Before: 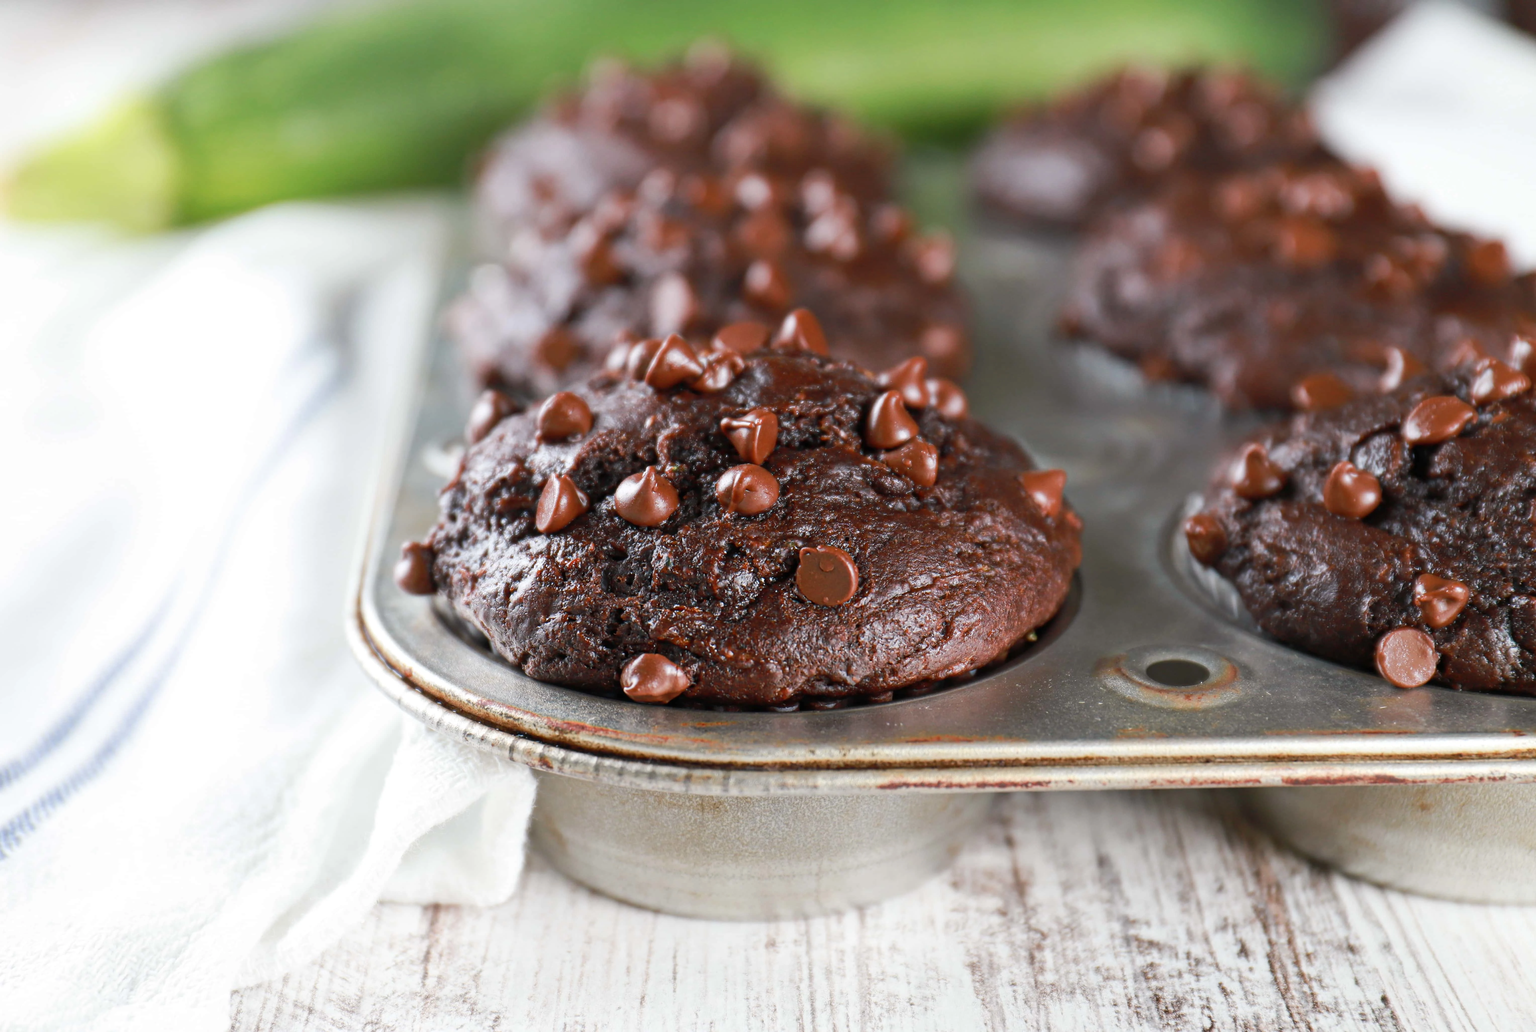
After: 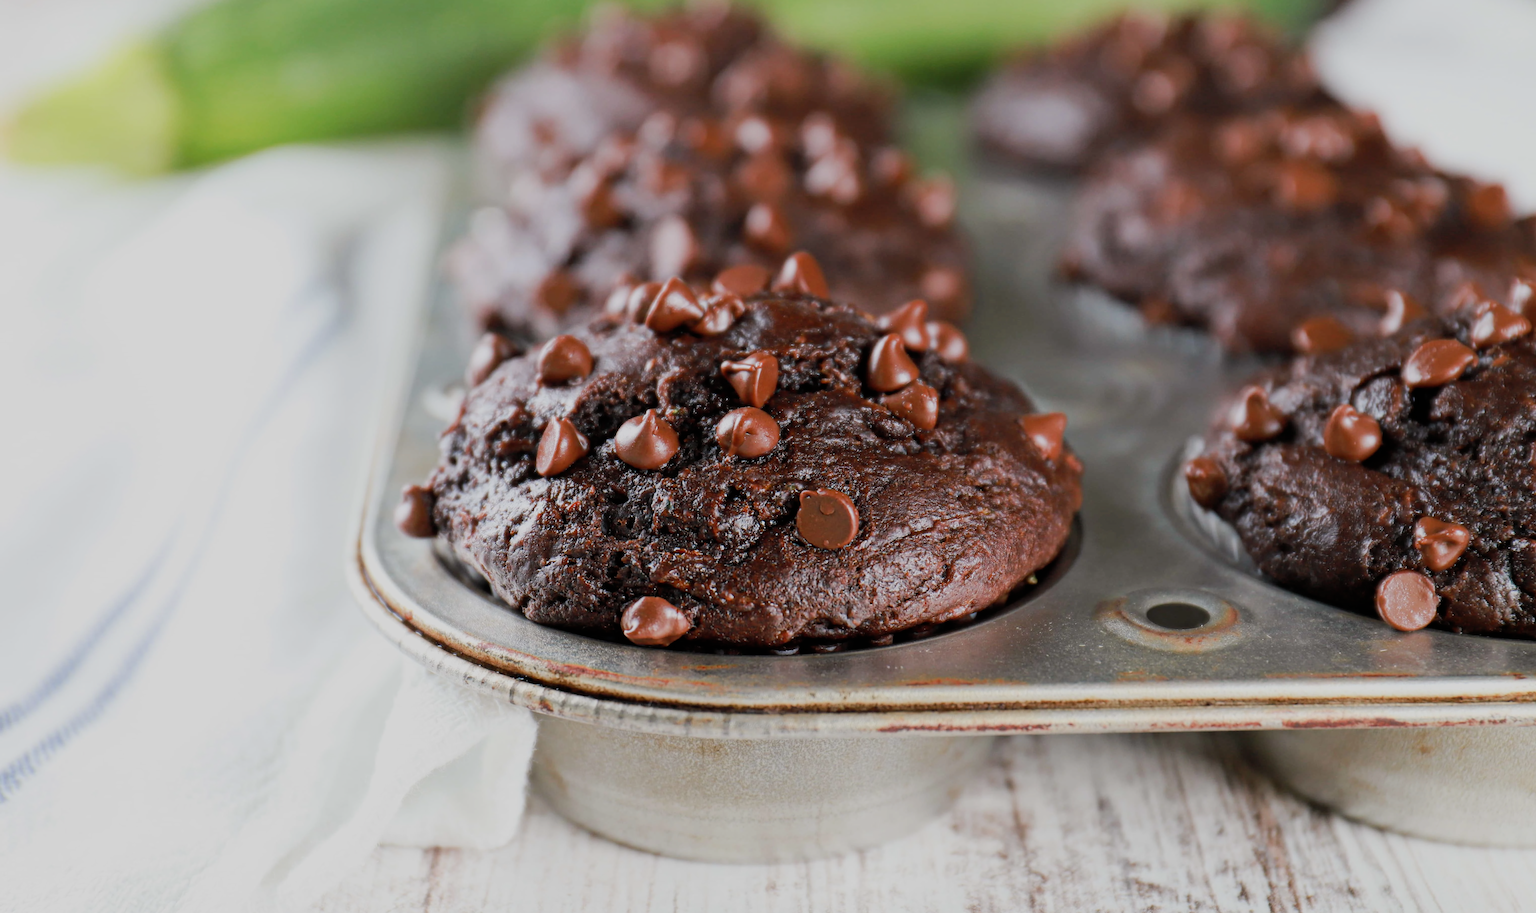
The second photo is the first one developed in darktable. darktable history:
crop and rotate: top 5.548%, bottom 5.877%
filmic rgb: black relative exposure -7.65 EV, white relative exposure 4.56 EV, hardness 3.61
